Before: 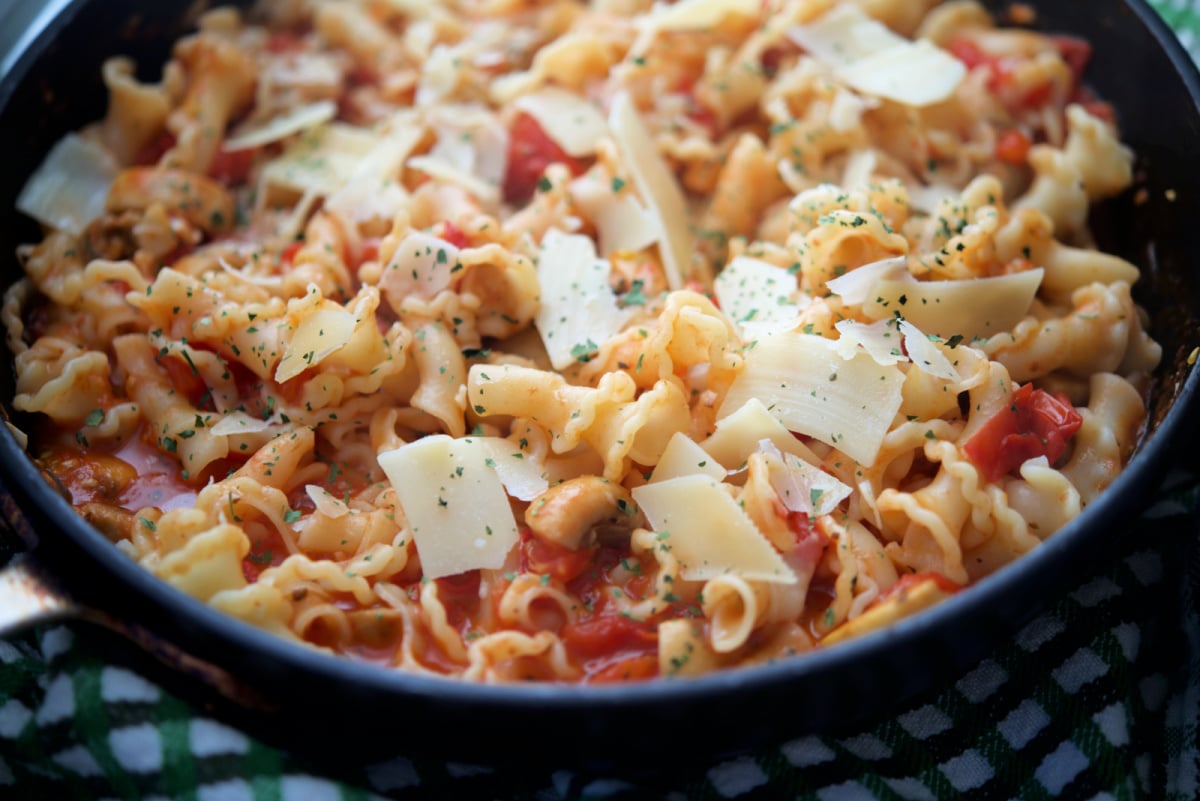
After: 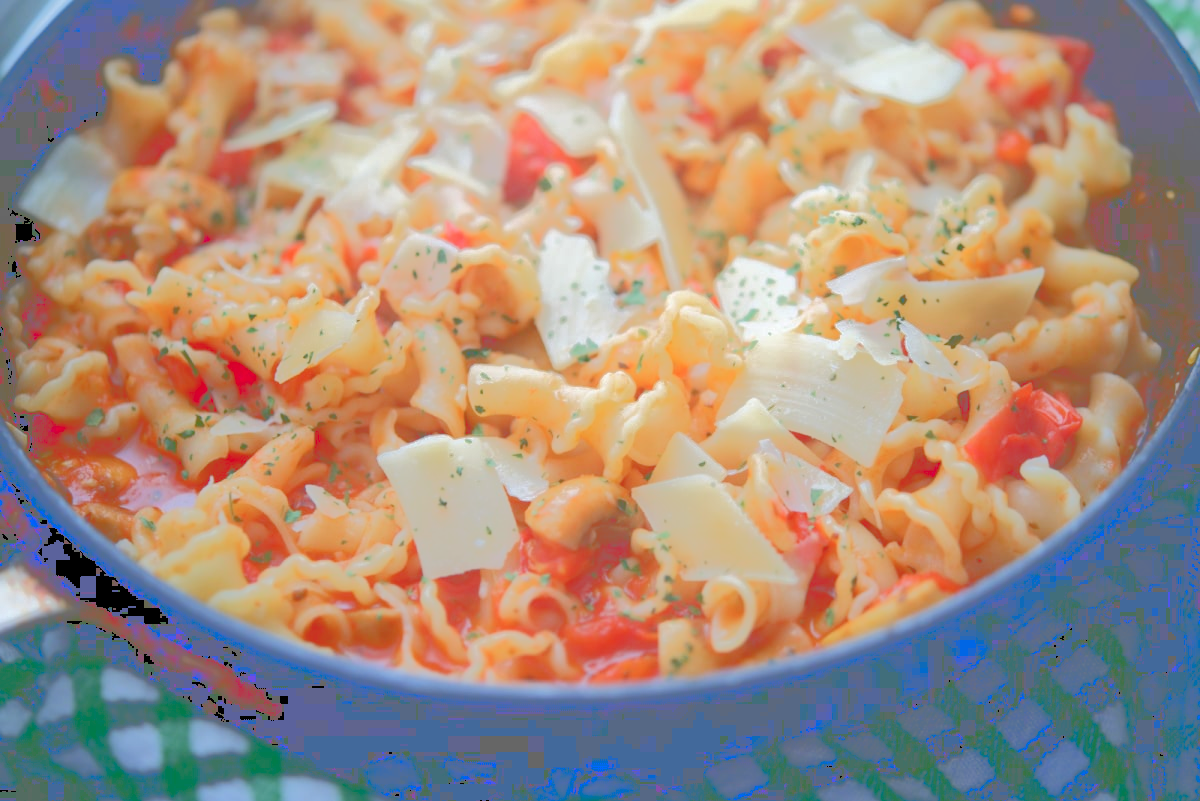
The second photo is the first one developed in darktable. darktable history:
tone curve: curves: ch0 [(0, 0) (0.003, 0.43) (0.011, 0.433) (0.025, 0.434) (0.044, 0.436) (0.069, 0.439) (0.1, 0.442) (0.136, 0.446) (0.177, 0.449) (0.224, 0.454) (0.277, 0.462) (0.335, 0.488) (0.399, 0.524) (0.468, 0.566) (0.543, 0.615) (0.623, 0.666) (0.709, 0.718) (0.801, 0.761) (0.898, 0.801) (1, 1)], color space Lab, linked channels, preserve colors none
contrast brightness saturation: contrast 0.136, brightness 0.211
